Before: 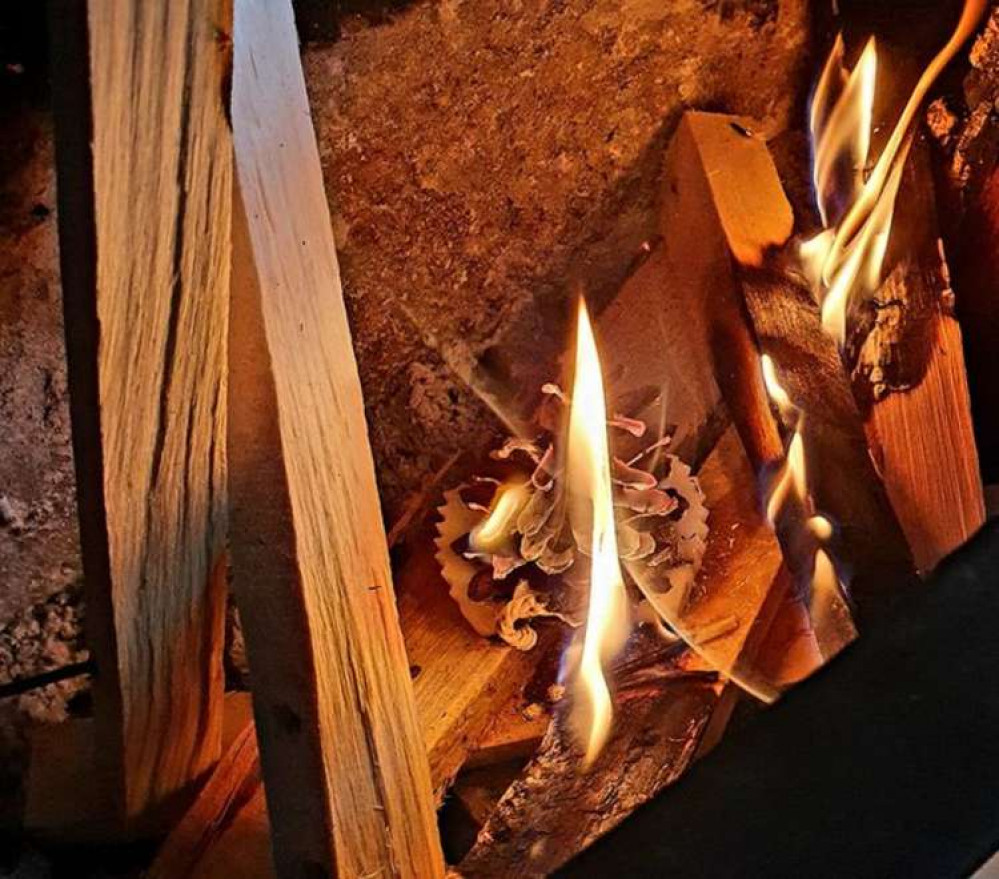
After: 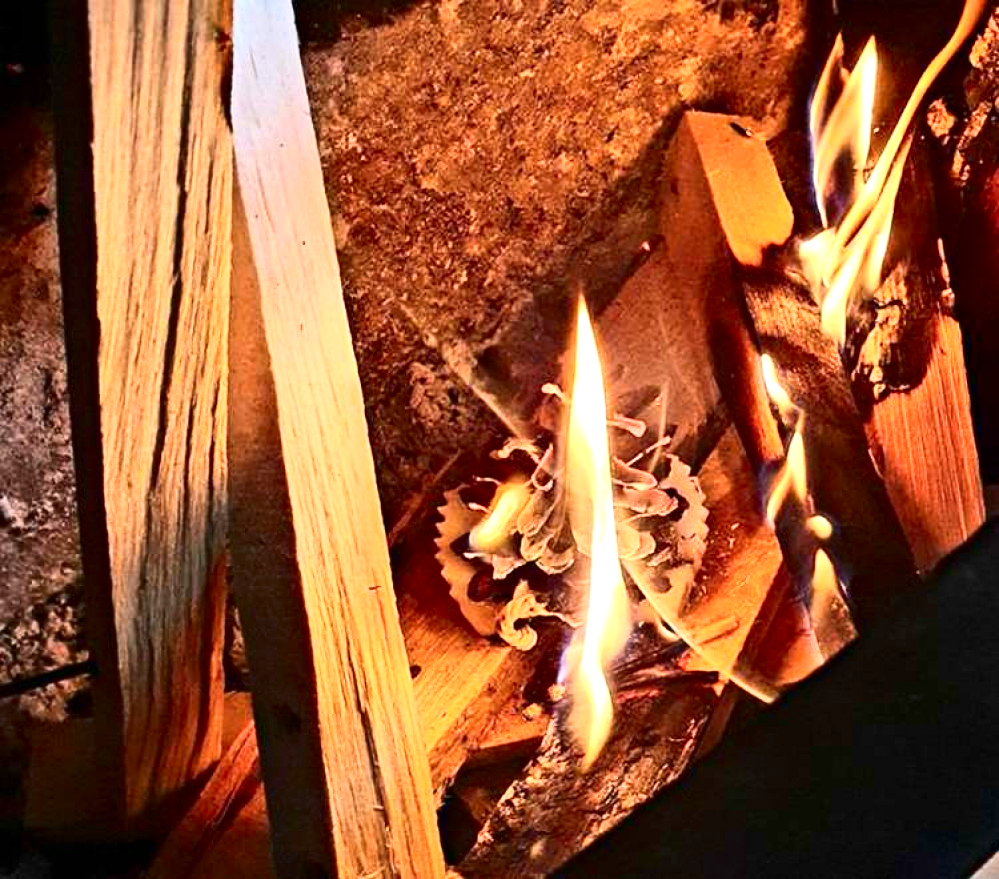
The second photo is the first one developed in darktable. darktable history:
exposure: exposure 1 EV, compensate highlight preservation false
contrast brightness saturation: contrast 0.28
